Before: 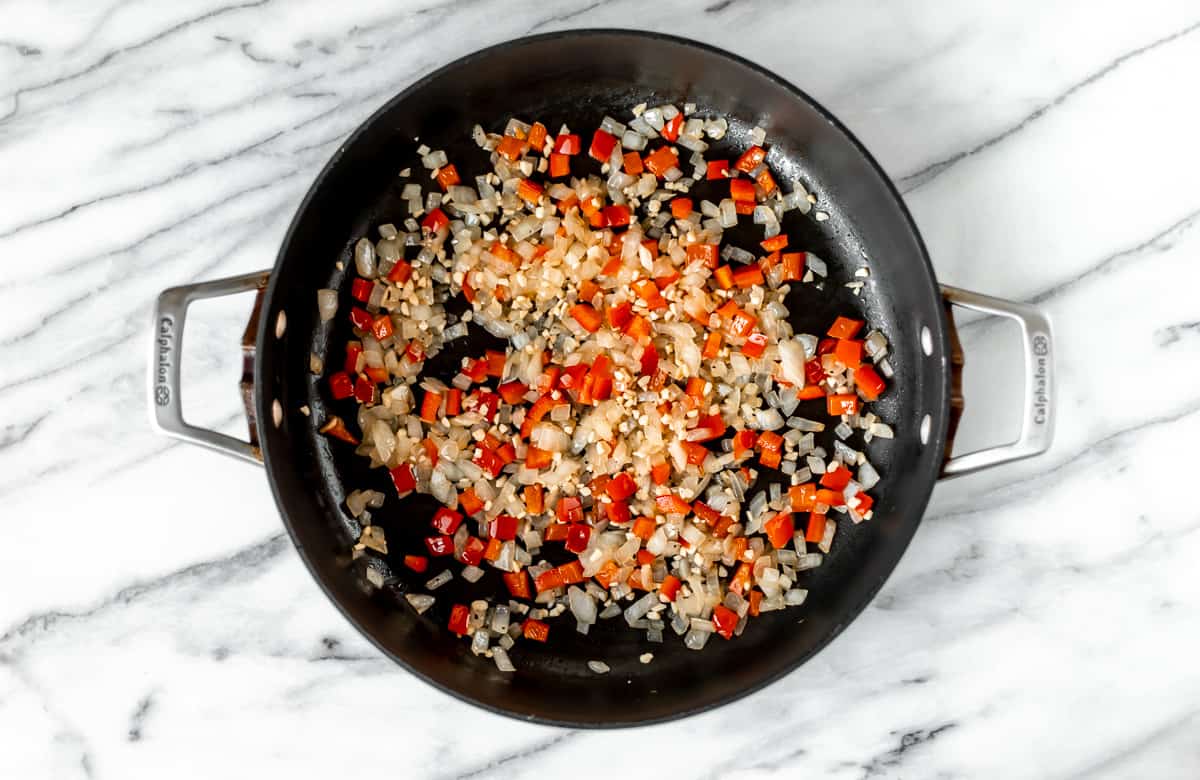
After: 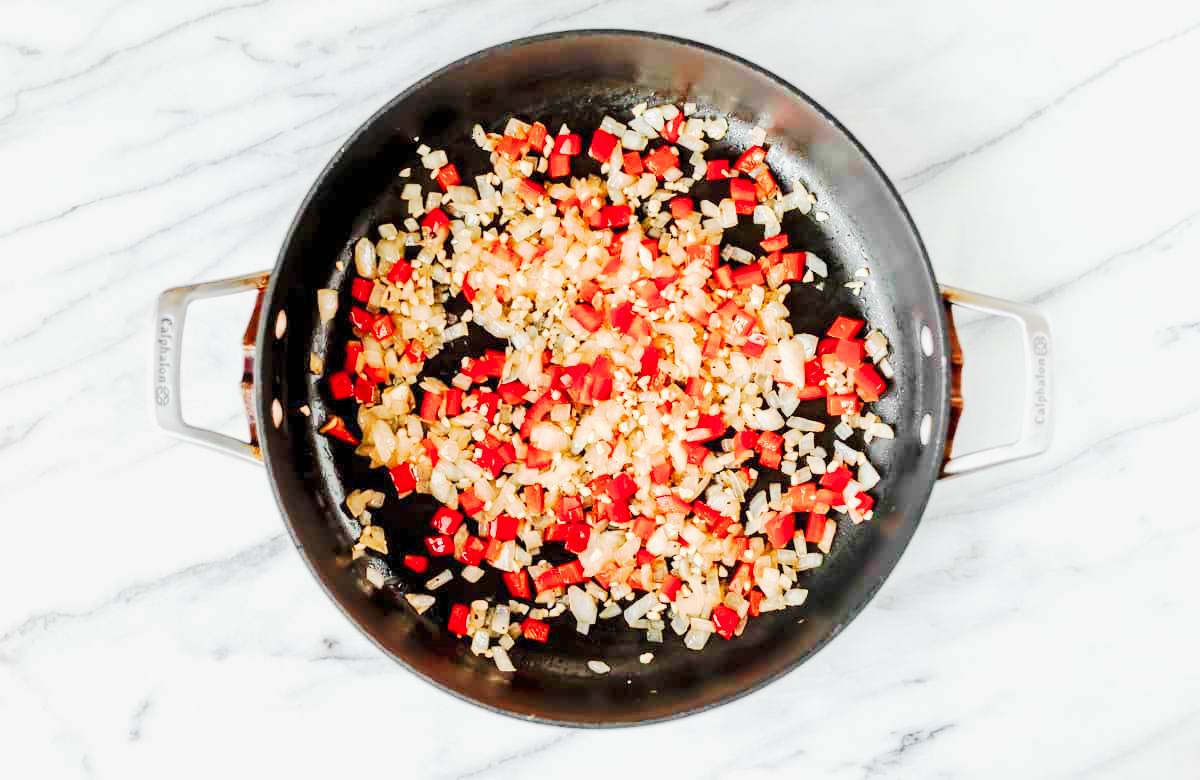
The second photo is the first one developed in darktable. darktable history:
exposure: compensate highlight preservation false
filmic rgb: middle gray luminance 2.5%, black relative exposure -10 EV, white relative exposure 7 EV, threshold 6 EV, dynamic range scaling 10%, target black luminance 0%, hardness 3.19, latitude 44.39%, contrast 0.682, highlights saturation mix 5%, shadows ↔ highlights balance 13.63%, add noise in highlights 0, color science v3 (2019), use custom middle-gray values true, iterations of high-quality reconstruction 0, contrast in highlights soft, enable highlight reconstruction true
tone curve: curves: ch0 [(0, 0) (0.003, 0.006) (0.011, 0.011) (0.025, 0.02) (0.044, 0.032) (0.069, 0.035) (0.1, 0.046) (0.136, 0.063) (0.177, 0.089) (0.224, 0.12) (0.277, 0.16) (0.335, 0.206) (0.399, 0.268) (0.468, 0.359) (0.543, 0.466) (0.623, 0.582) (0.709, 0.722) (0.801, 0.808) (0.898, 0.886) (1, 1)], preserve colors none
